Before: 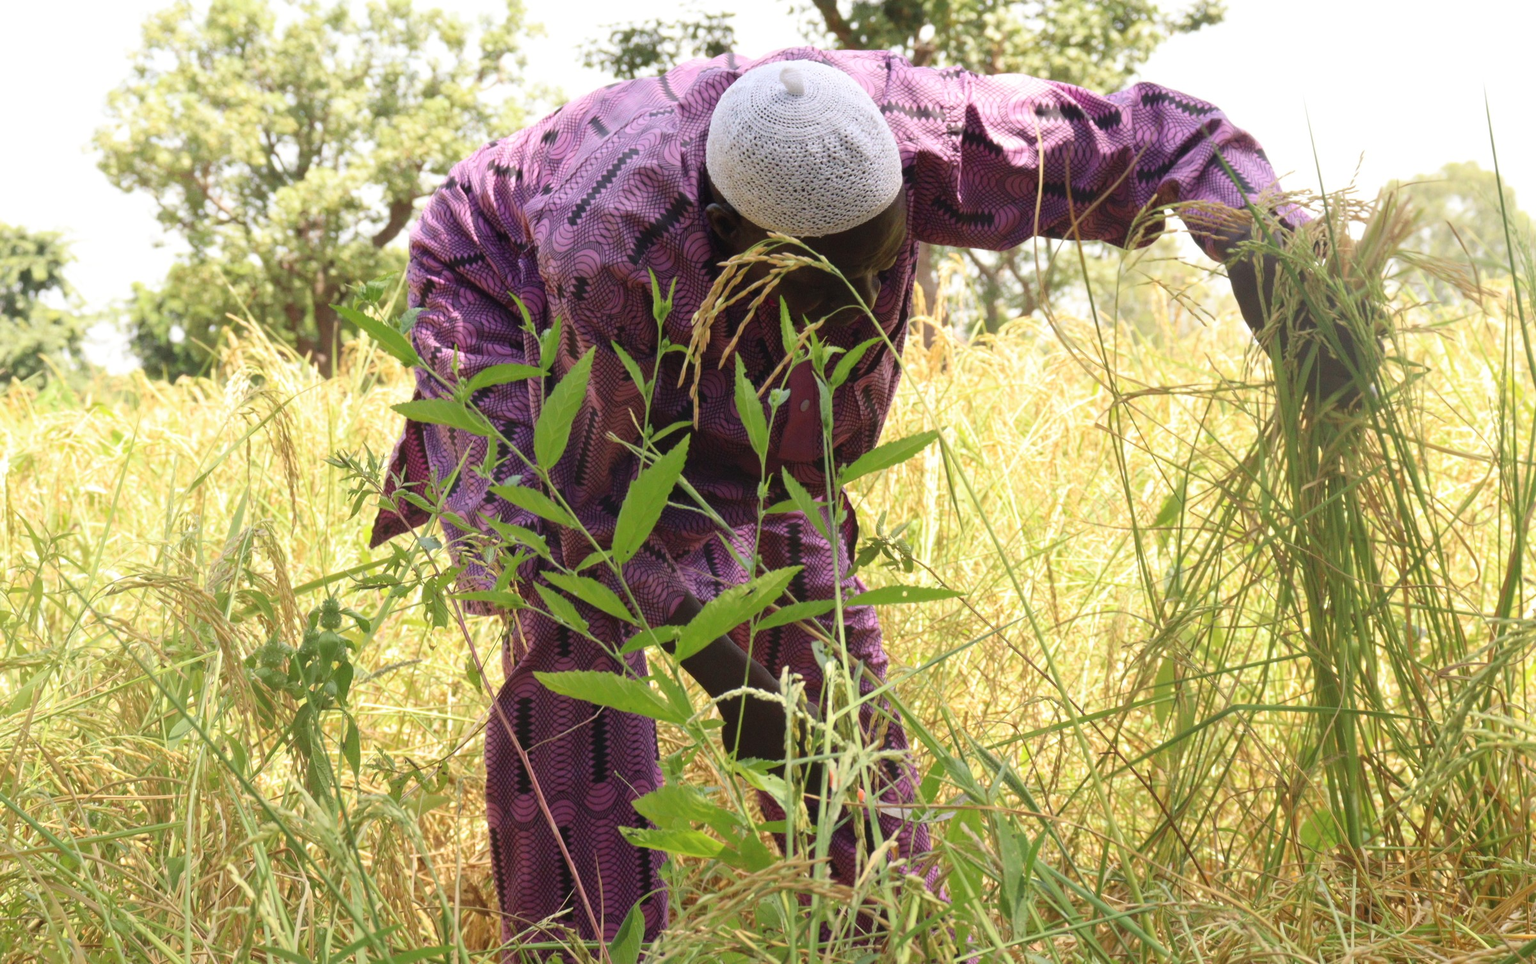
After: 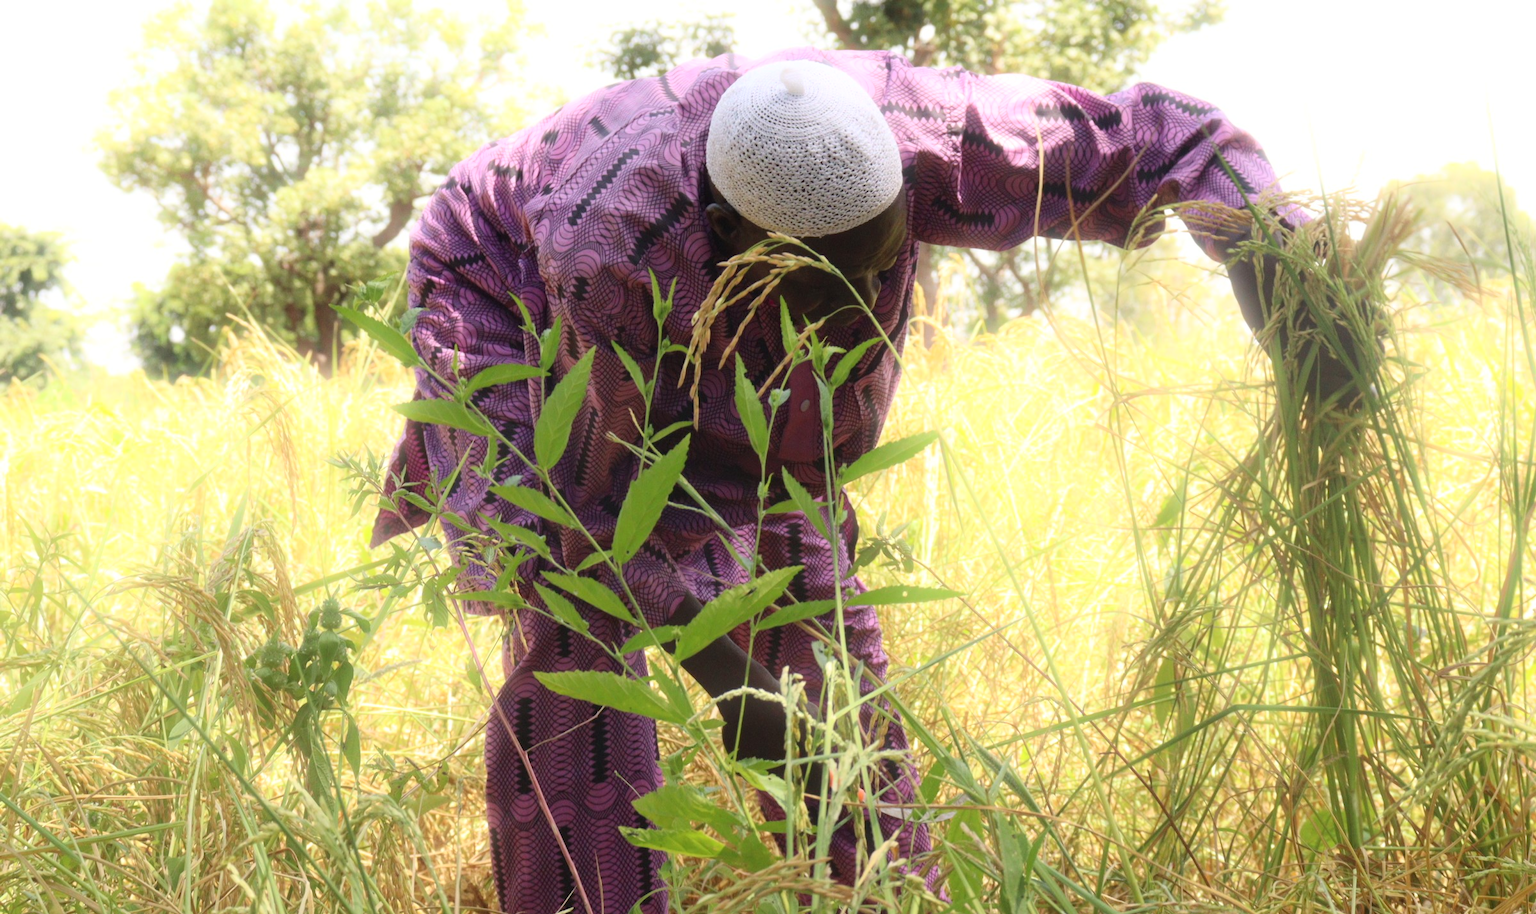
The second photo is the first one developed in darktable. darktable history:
crop and rotate: top 0%, bottom 5.097%
bloom: size 5%, threshold 95%, strength 15%
